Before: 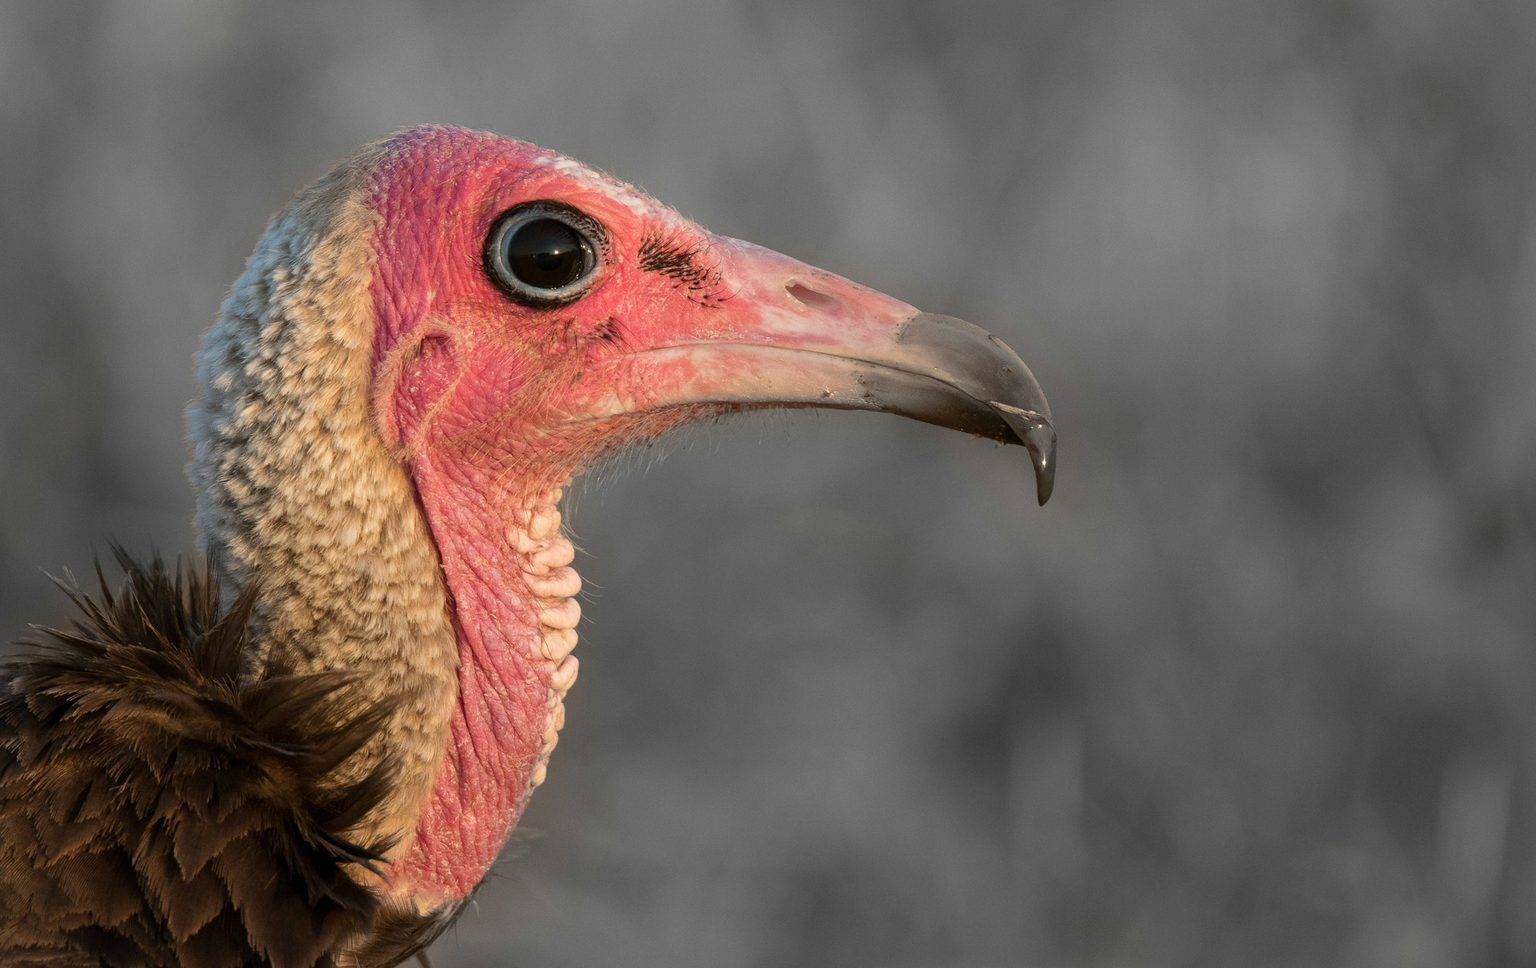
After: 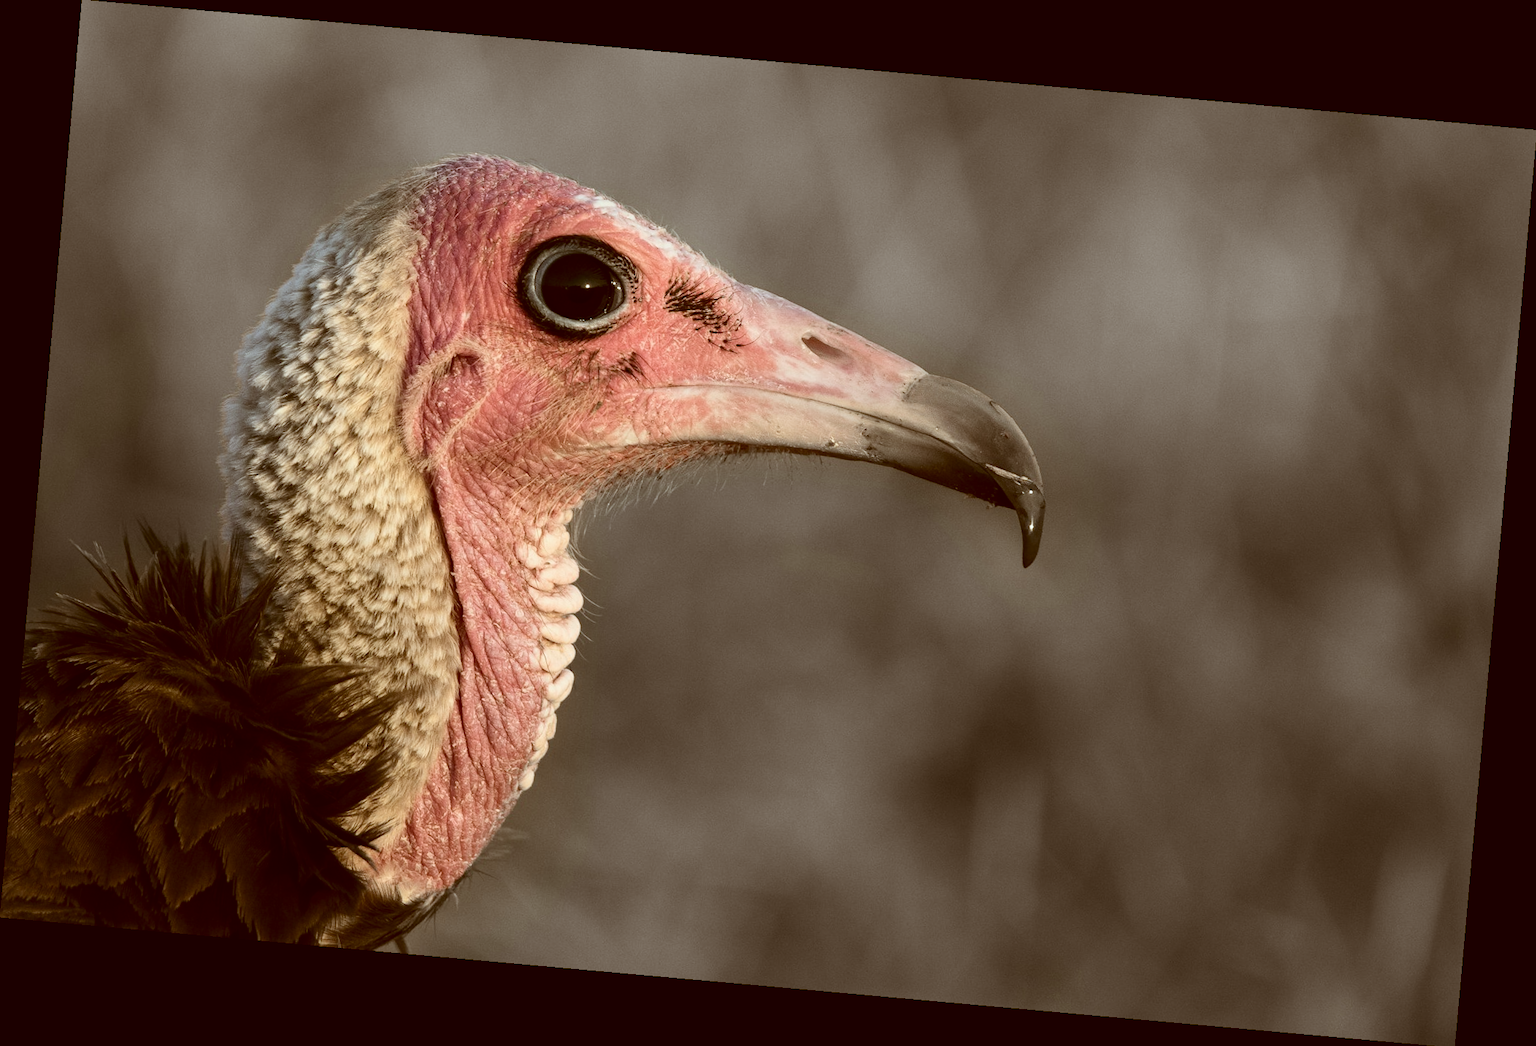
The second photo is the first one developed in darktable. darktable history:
rotate and perspective: rotation 5.12°, automatic cropping off
color calibration: illuminant custom, x 0.373, y 0.388, temperature 4269.97 K
contrast brightness saturation: contrast 0.25, saturation -0.31
color correction: highlights a* -5.94, highlights b* 9.48, shadows a* 10.12, shadows b* 23.94
